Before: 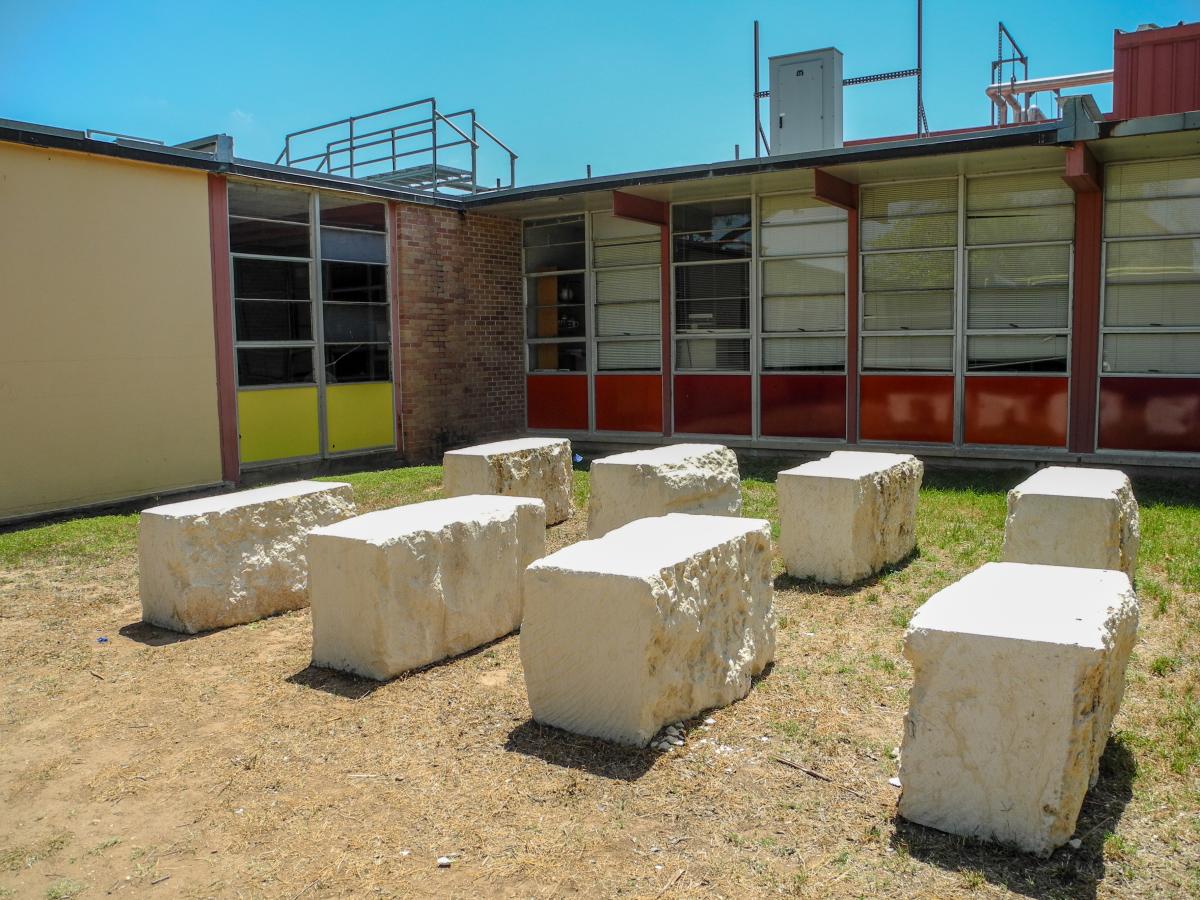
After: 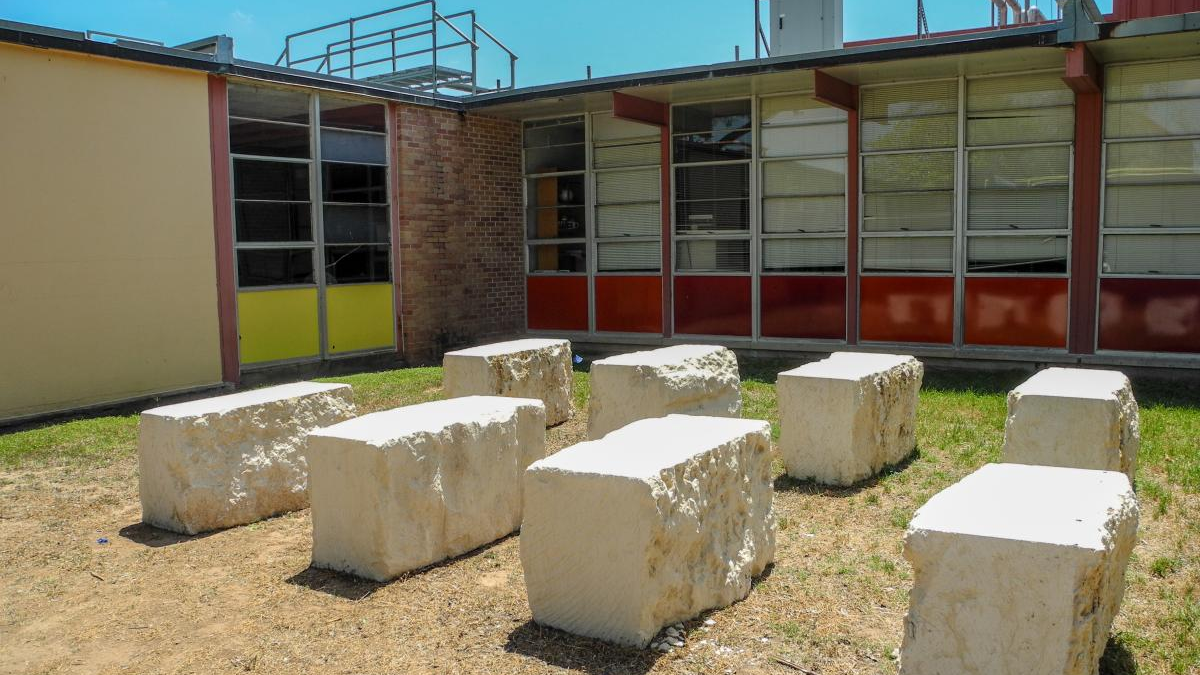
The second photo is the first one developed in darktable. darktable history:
crop: top 11.027%, bottom 13.966%
